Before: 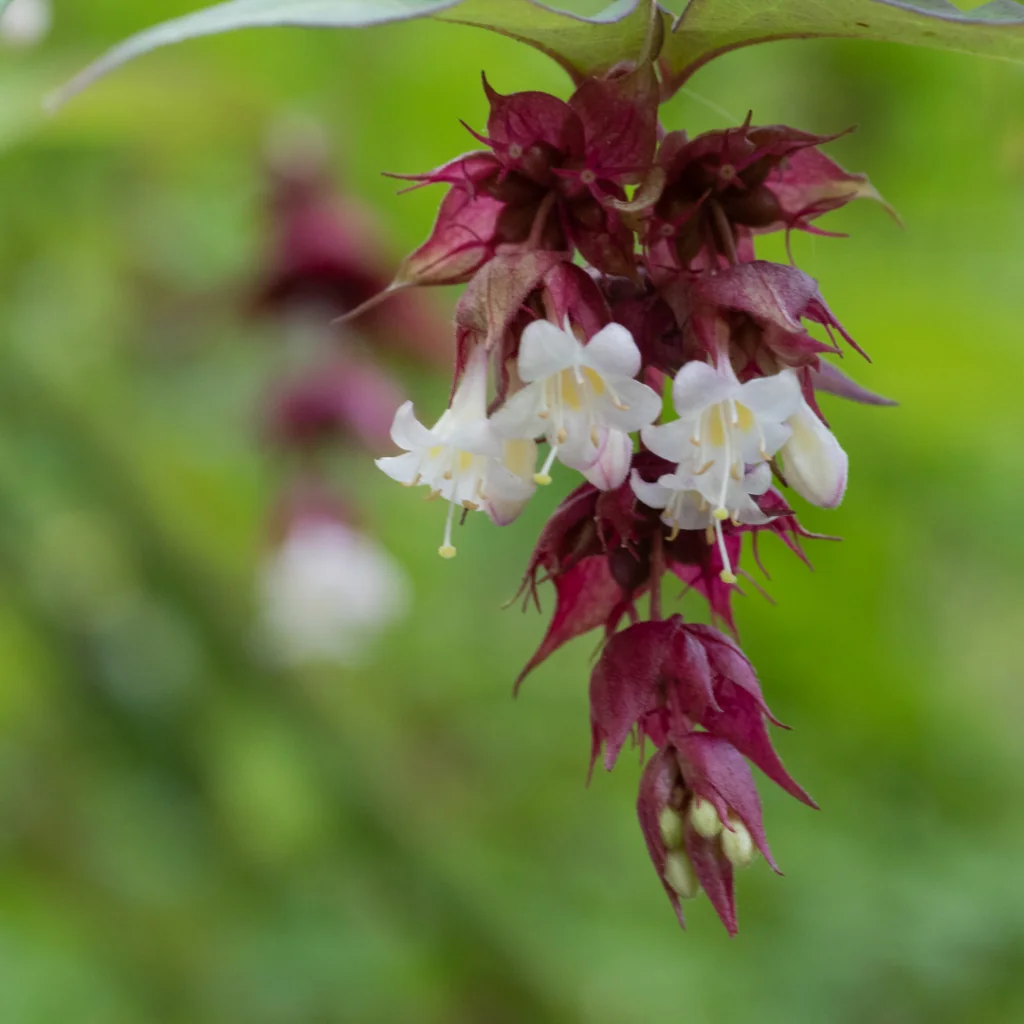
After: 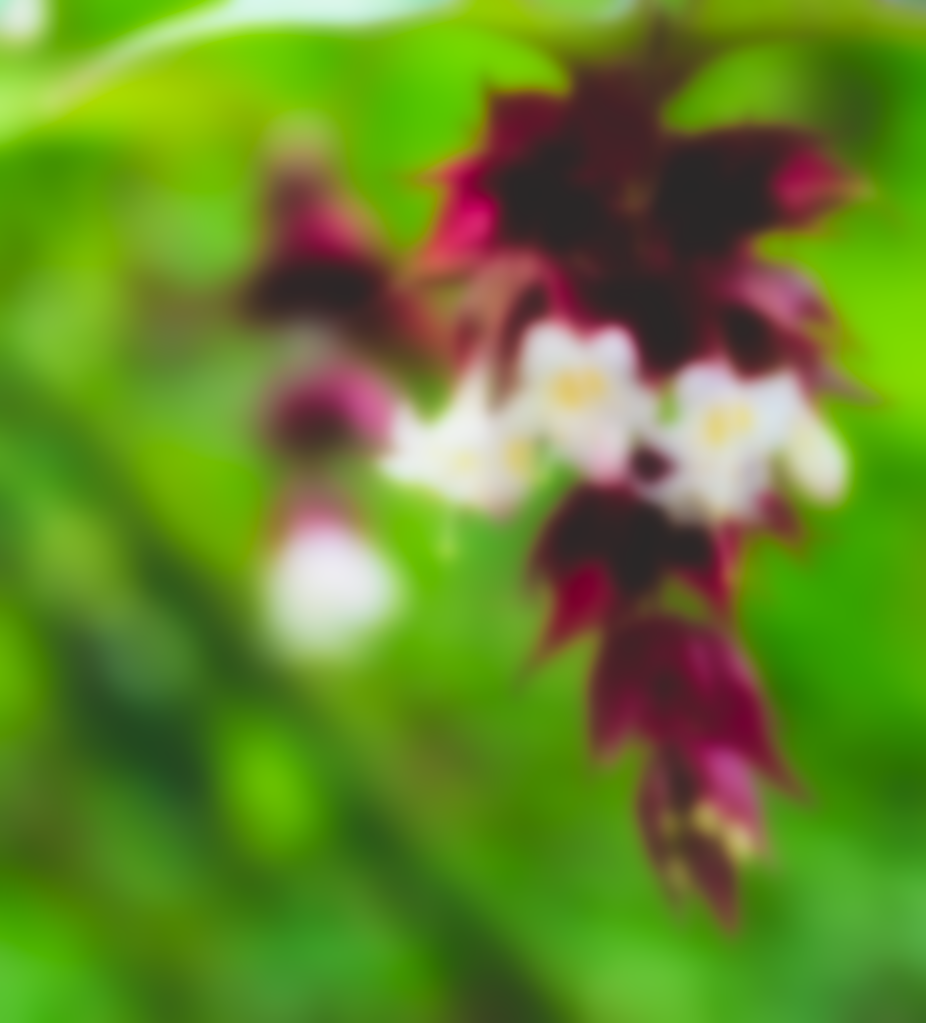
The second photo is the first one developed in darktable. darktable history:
crop: right 9.509%, bottom 0.031%
haze removal: strength -0.1, adaptive false
base curve: curves: ch0 [(0, 0.036) (0.007, 0.037) (0.604, 0.887) (1, 1)], preserve colors none
exposure: black level correction 0.012, compensate highlight preservation false
contrast brightness saturation: contrast 0.04, saturation 0.16
tone curve: curves: ch0 [(0, 0.023) (0.132, 0.075) (0.241, 0.178) (0.487, 0.491) (0.782, 0.8) (1, 0.989)]; ch1 [(0, 0) (0.396, 0.369) (0.467, 0.454) (0.498, 0.5) (0.518, 0.517) (0.57, 0.586) (0.619, 0.663) (0.692, 0.744) (1, 1)]; ch2 [(0, 0) (0.427, 0.416) (0.483, 0.481) (0.503, 0.503) (0.526, 0.527) (0.563, 0.573) (0.632, 0.667) (0.705, 0.737) (0.985, 0.966)], color space Lab, independent channels
lowpass: on, module defaults
